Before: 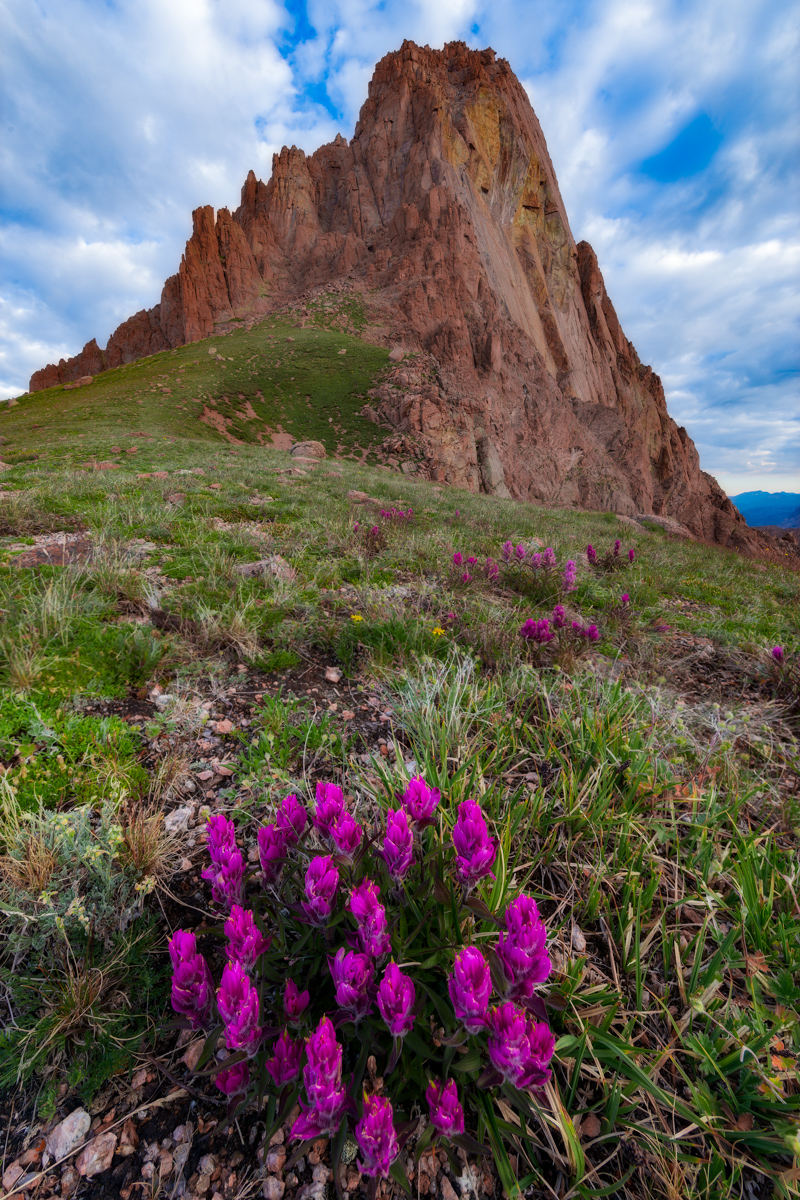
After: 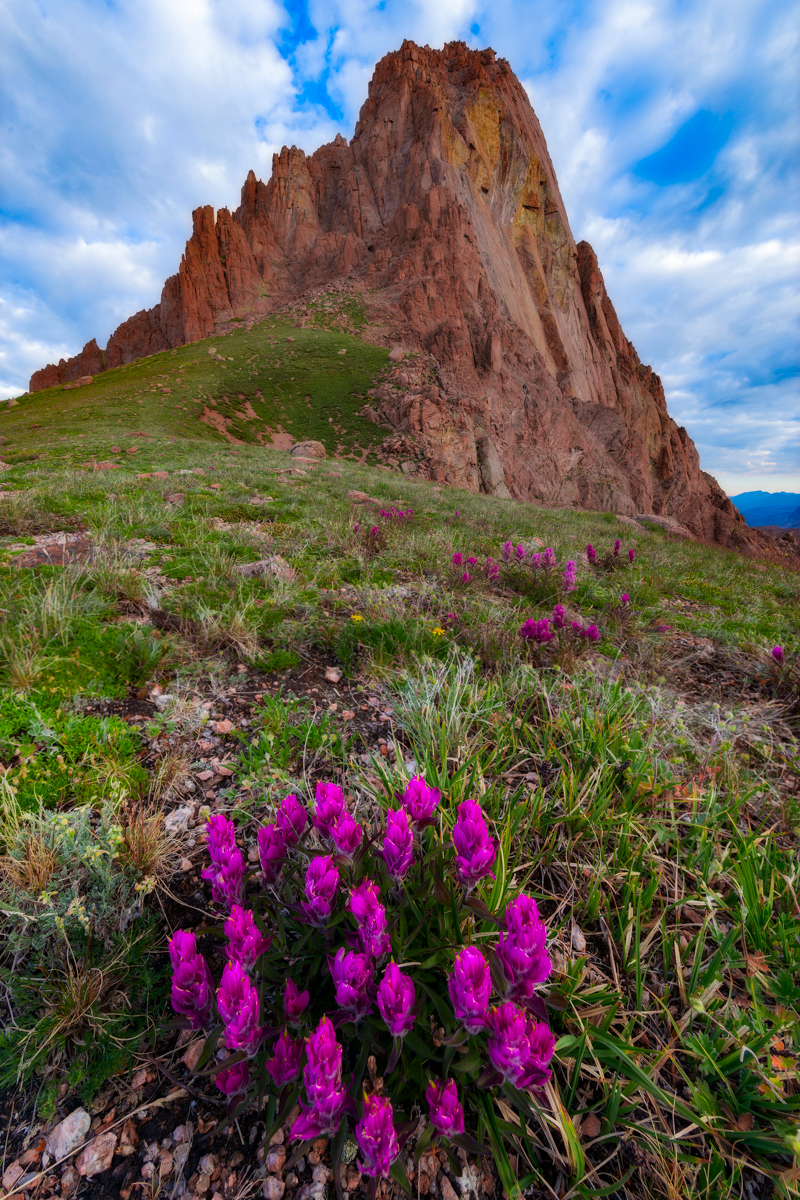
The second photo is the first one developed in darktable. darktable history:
contrast brightness saturation: contrast 0.043, saturation 0.163
